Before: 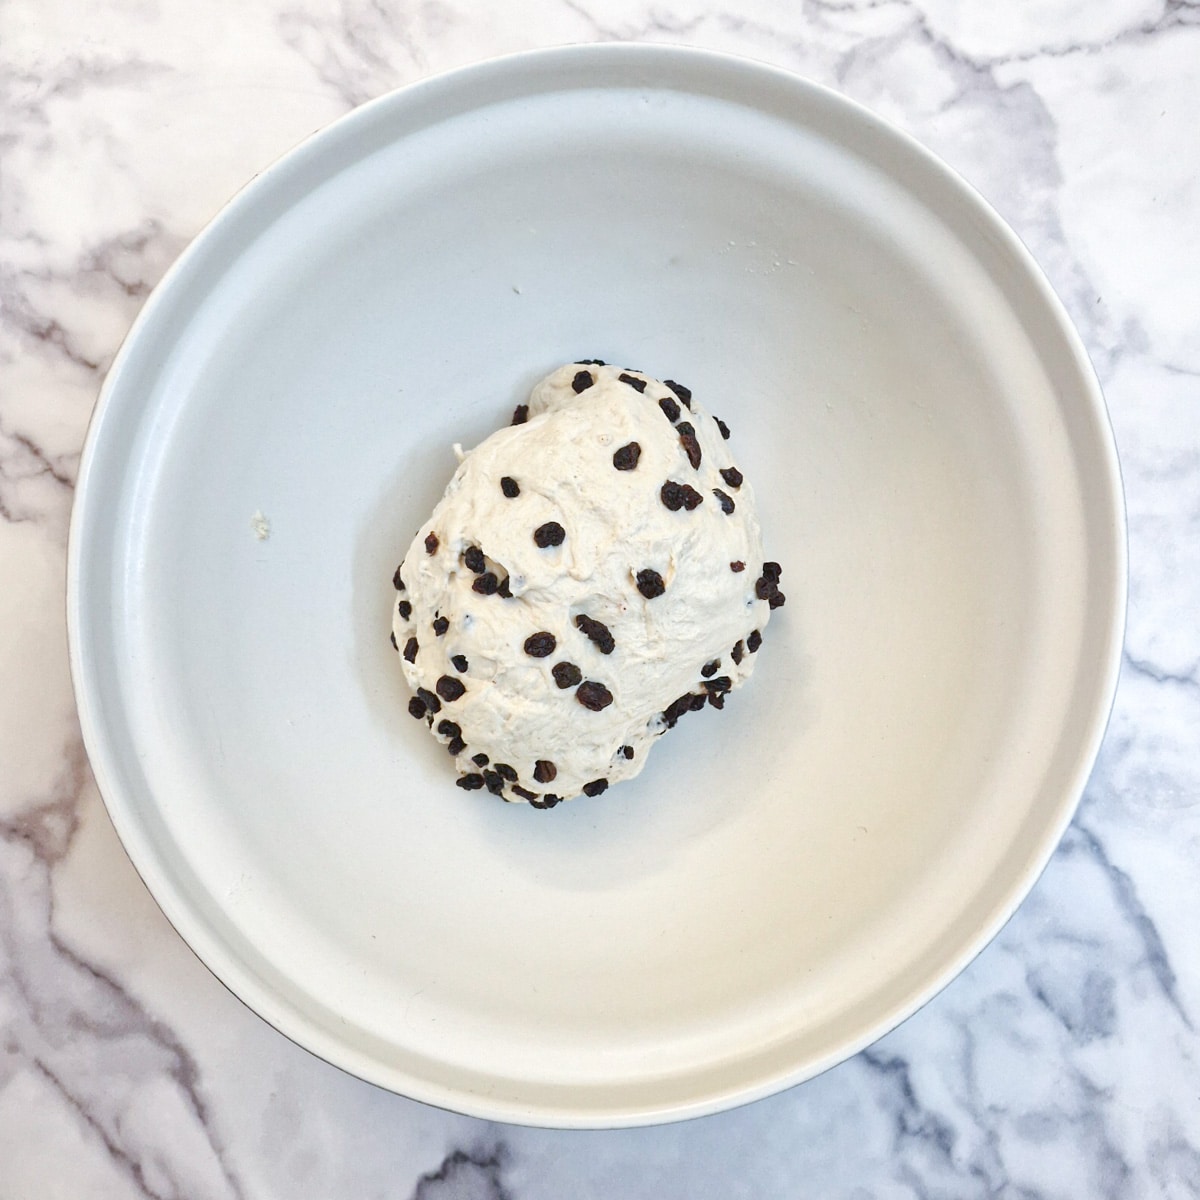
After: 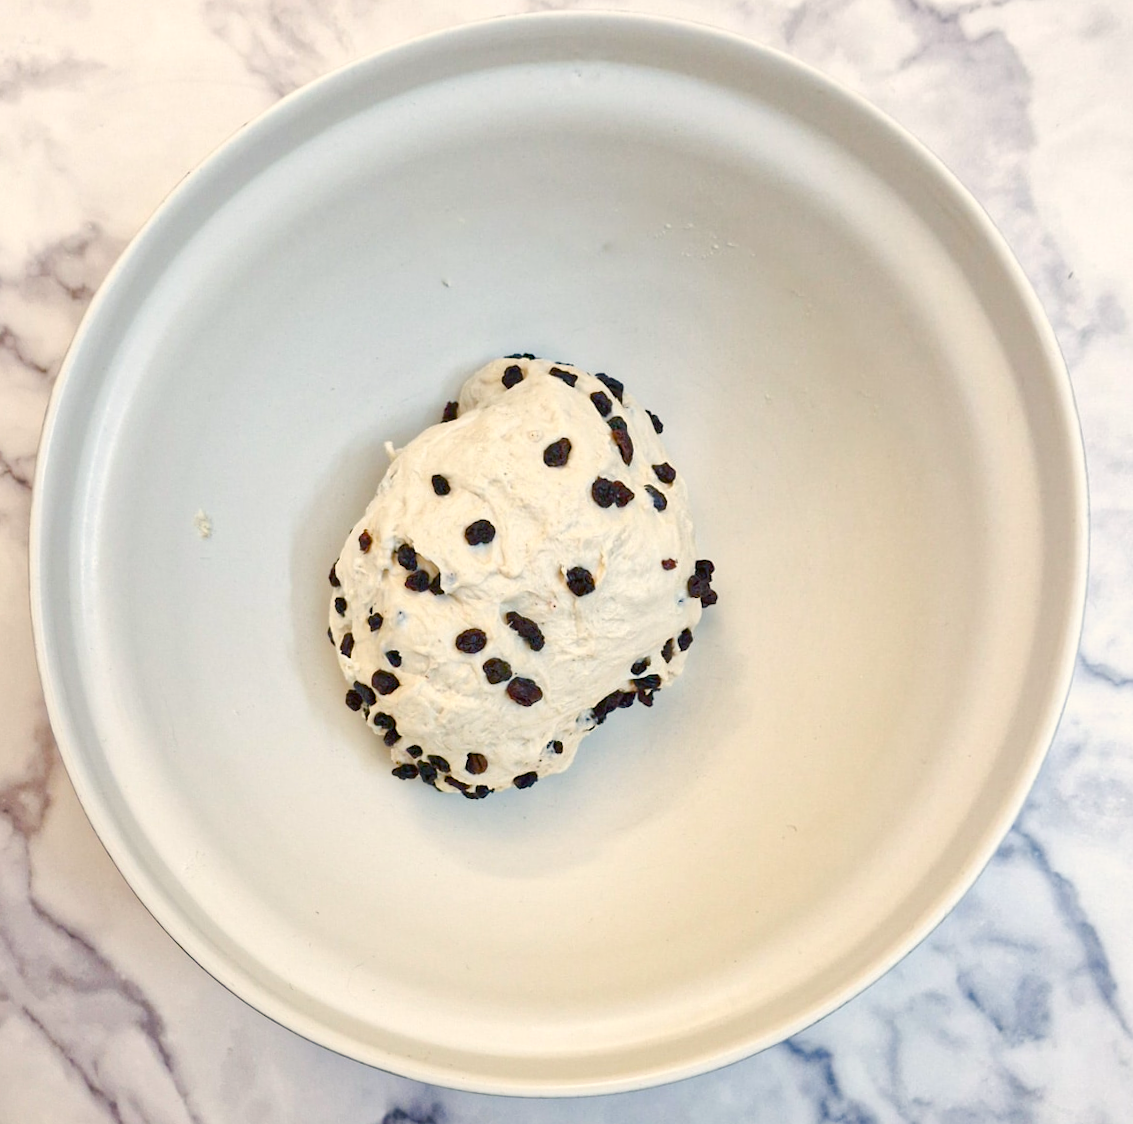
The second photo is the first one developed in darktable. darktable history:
rotate and perspective: rotation 0.062°, lens shift (vertical) 0.115, lens shift (horizontal) -0.133, crop left 0.047, crop right 0.94, crop top 0.061, crop bottom 0.94
color balance rgb: shadows lift › chroma 3%, shadows lift › hue 240.84°, highlights gain › chroma 3%, highlights gain › hue 73.2°, global offset › luminance -0.5%, perceptual saturation grading › global saturation 20%, perceptual saturation grading › highlights -25%, perceptual saturation grading › shadows 50%, global vibrance 25.26%
